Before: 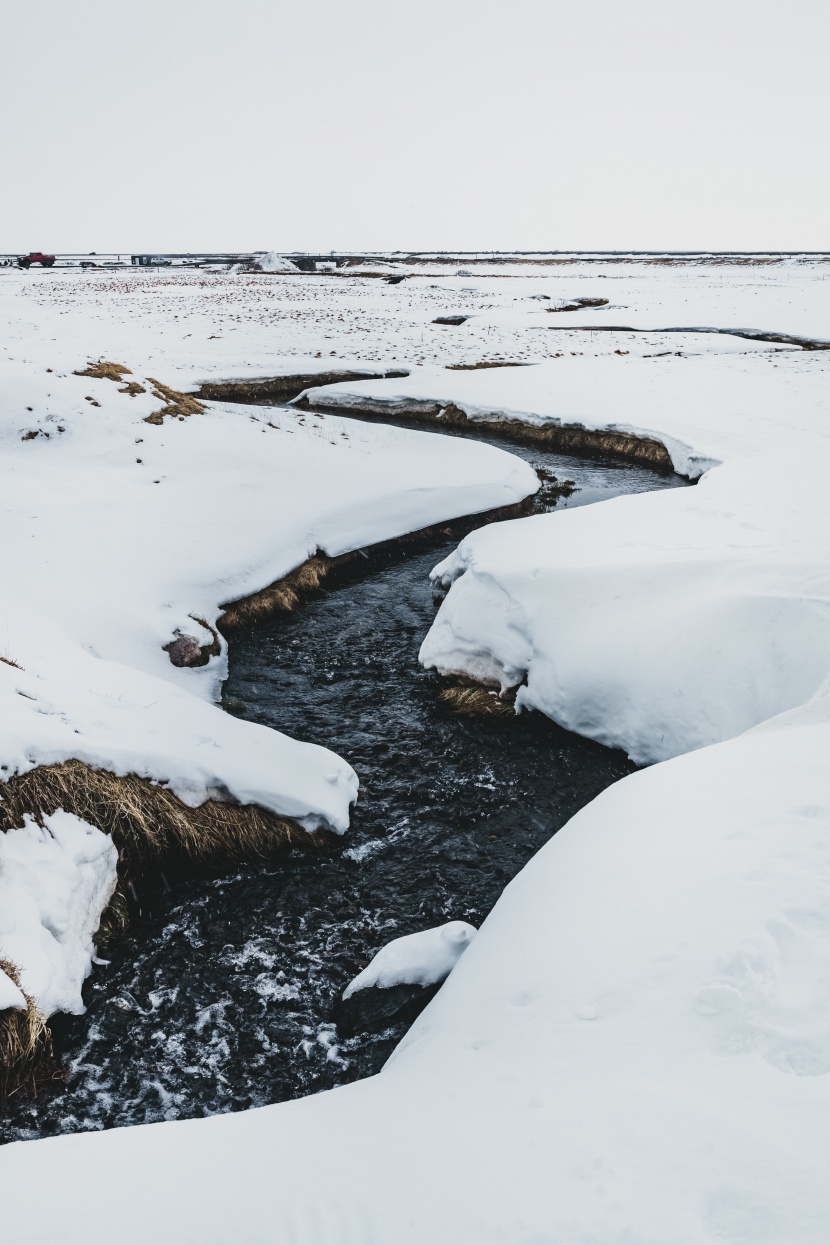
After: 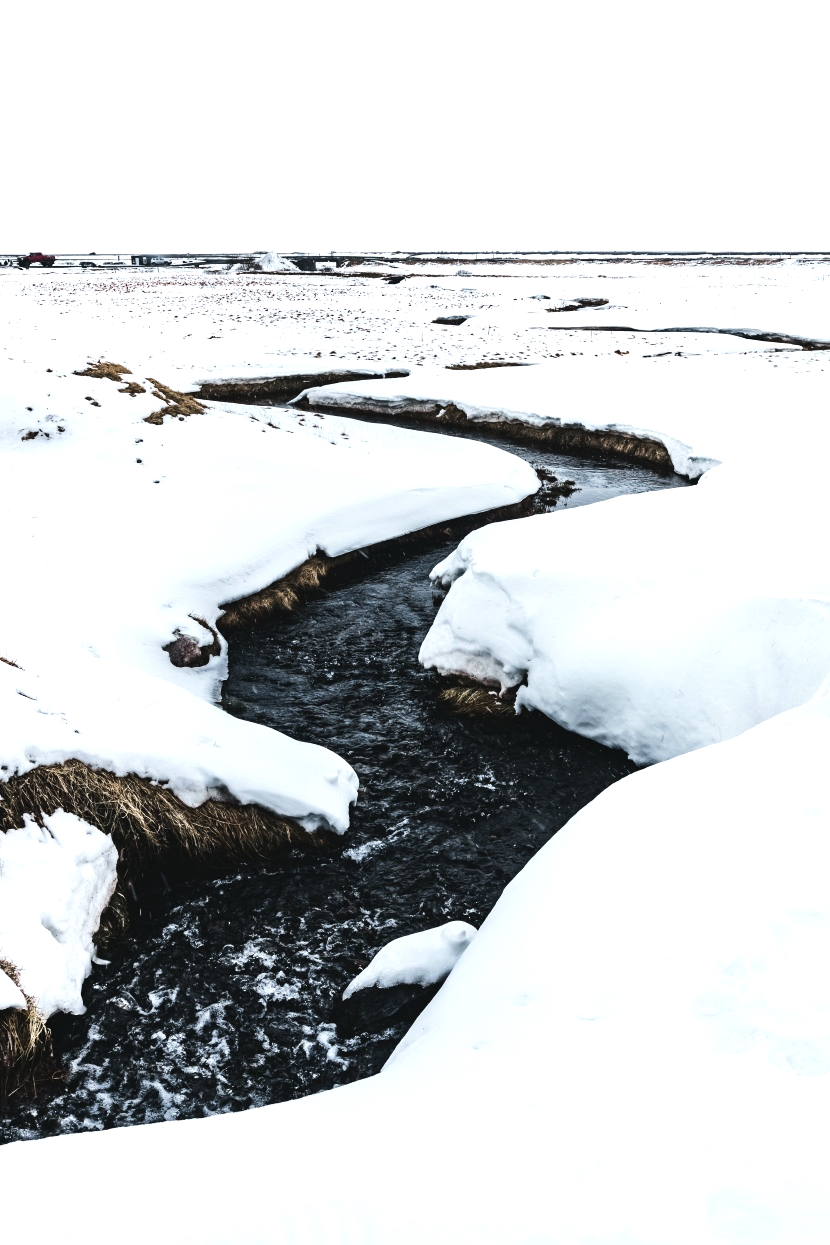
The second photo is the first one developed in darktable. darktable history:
tone equalizer: -8 EV -0.756 EV, -7 EV -0.718 EV, -6 EV -0.618 EV, -5 EV -0.417 EV, -3 EV 0.398 EV, -2 EV 0.6 EV, -1 EV 0.678 EV, +0 EV 0.779 EV, edges refinement/feathering 500, mask exposure compensation -1.57 EV, preserve details no
